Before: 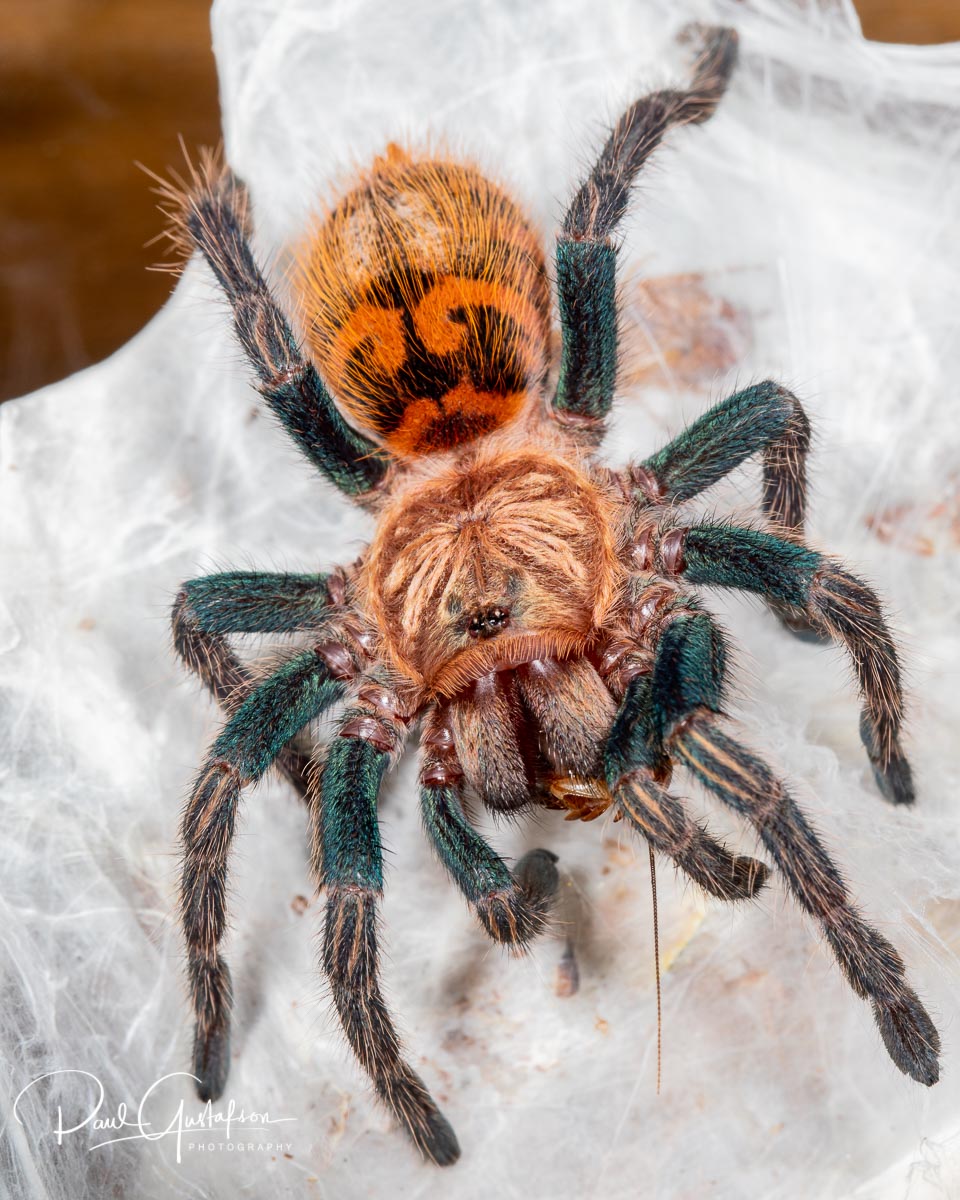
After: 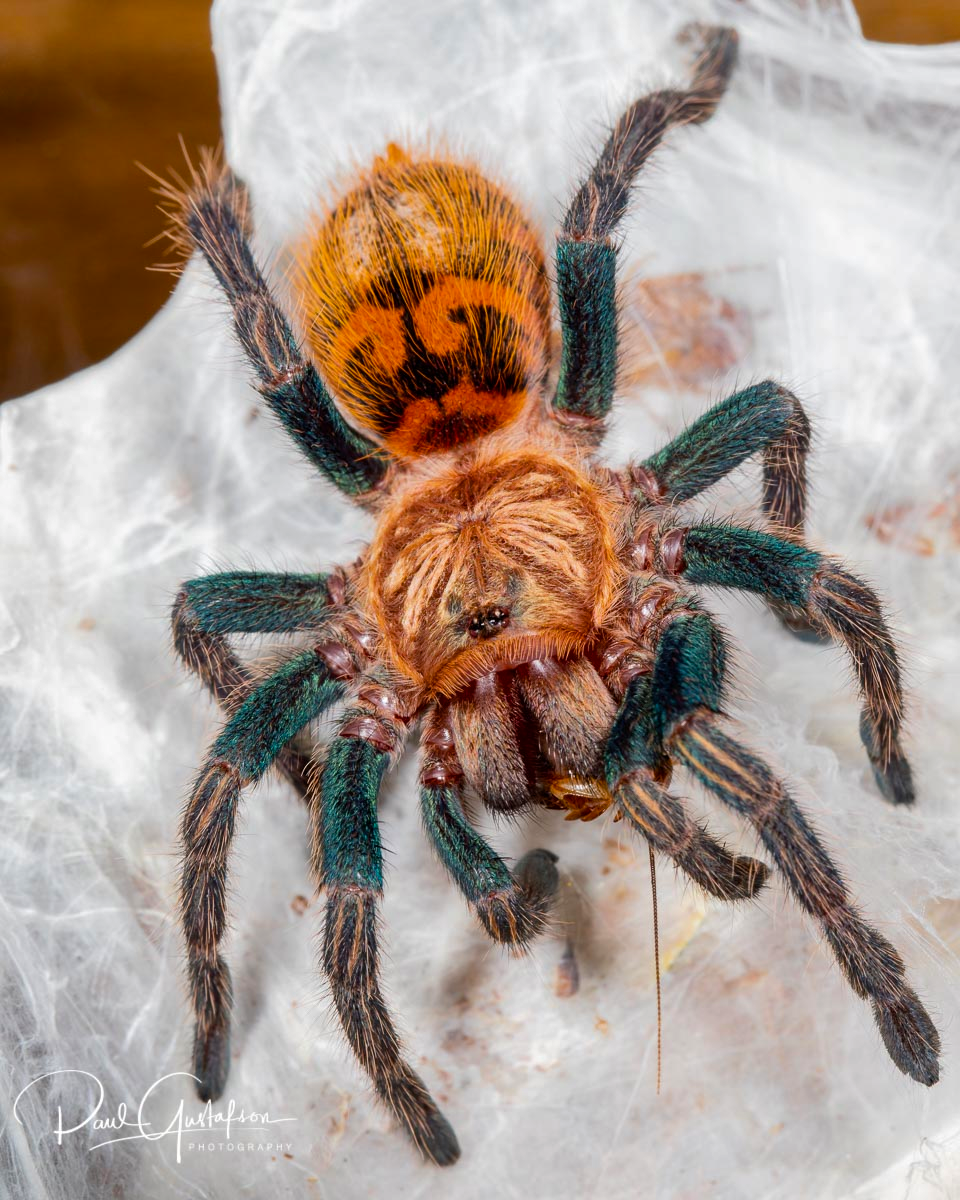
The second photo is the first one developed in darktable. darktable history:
color balance rgb: perceptual saturation grading › global saturation 20%, global vibrance 20%
base curve: curves: ch0 [(0, 0) (0.74, 0.67) (1, 1)]
